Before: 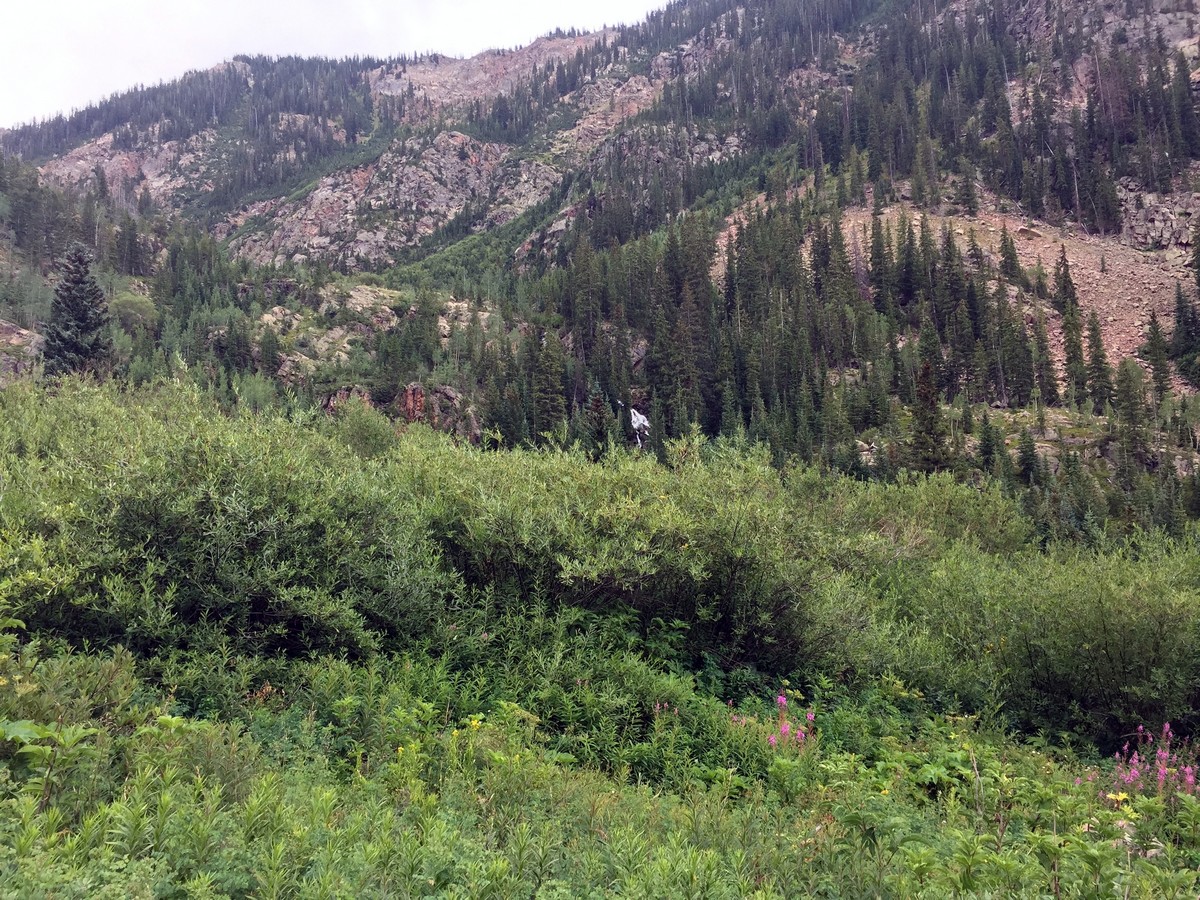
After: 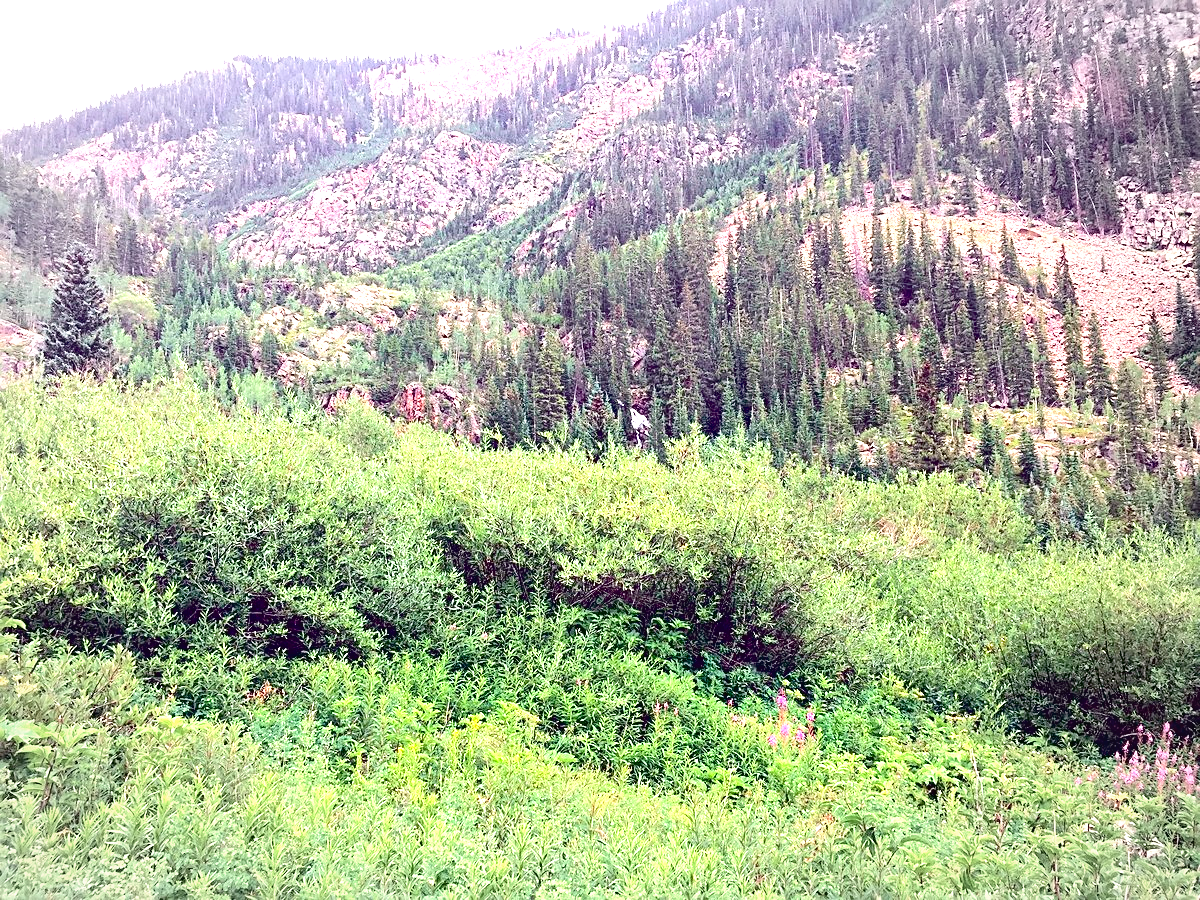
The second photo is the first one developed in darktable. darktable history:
exposure: black level correction 0.005, exposure 2.082 EV, compensate highlight preservation false
sharpen: on, module defaults
vignetting: brightness -0.277, automatic ratio true, unbound false
tone curve: curves: ch0 [(0, 0.025) (0.15, 0.143) (0.452, 0.486) (0.751, 0.788) (1, 0.961)]; ch1 [(0, 0) (0.43, 0.408) (0.476, 0.469) (0.497, 0.507) (0.546, 0.571) (0.566, 0.607) (0.62, 0.657) (1, 1)]; ch2 [(0, 0) (0.386, 0.397) (0.505, 0.498) (0.547, 0.546) (0.579, 0.58) (1, 1)], color space Lab, independent channels, preserve colors none
